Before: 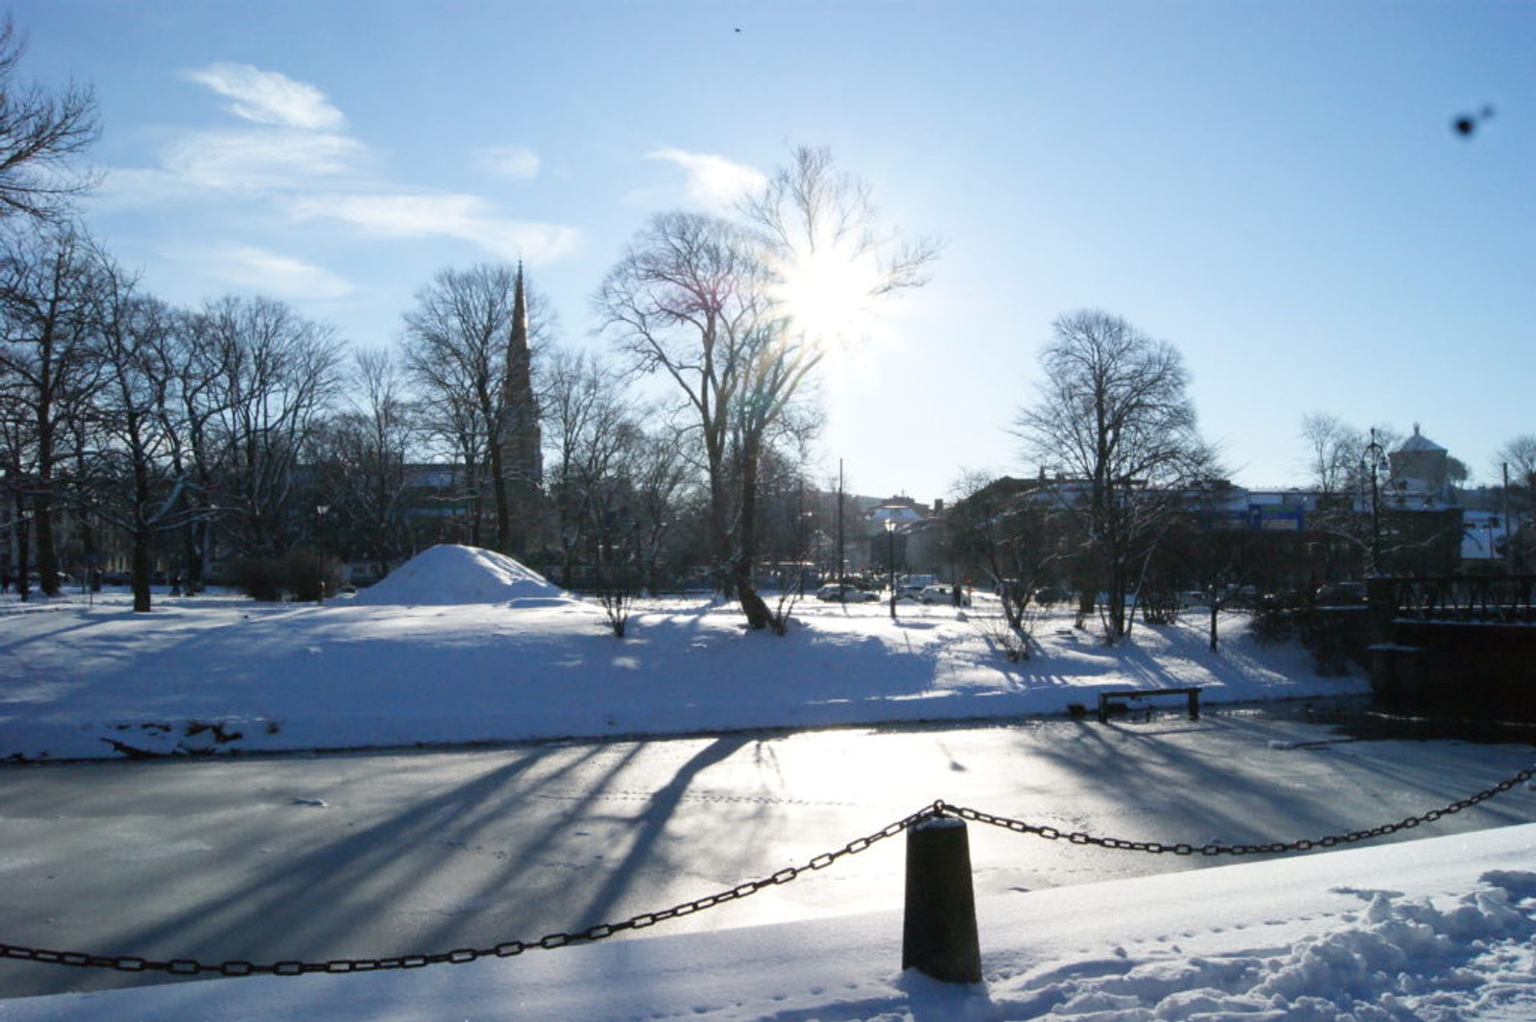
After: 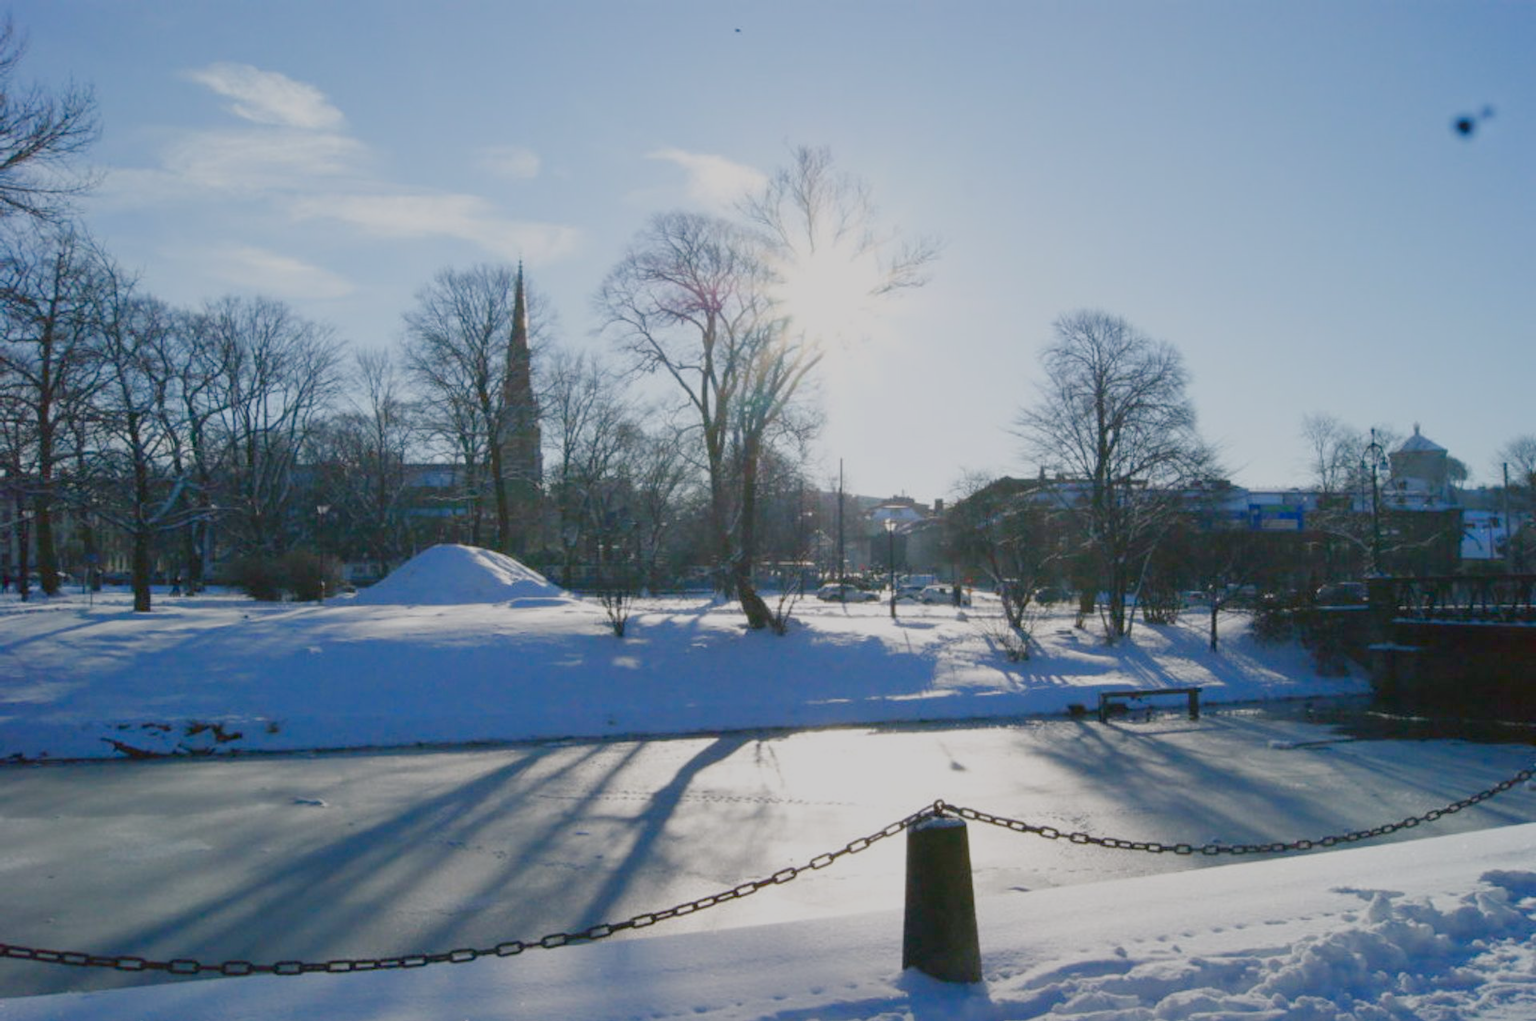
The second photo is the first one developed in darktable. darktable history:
white balance: emerald 1
color balance rgb: shadows lift › chroma 1%, shadows lift › hue 113°, highlights gain › chroma 0.2%, highlights gain › hue 333°, perceptual saturation grading › global saturation 20%, perceptual saturation grading › highlights -50%, perceptual saturation grading › shadows 25%, contrast -30%
